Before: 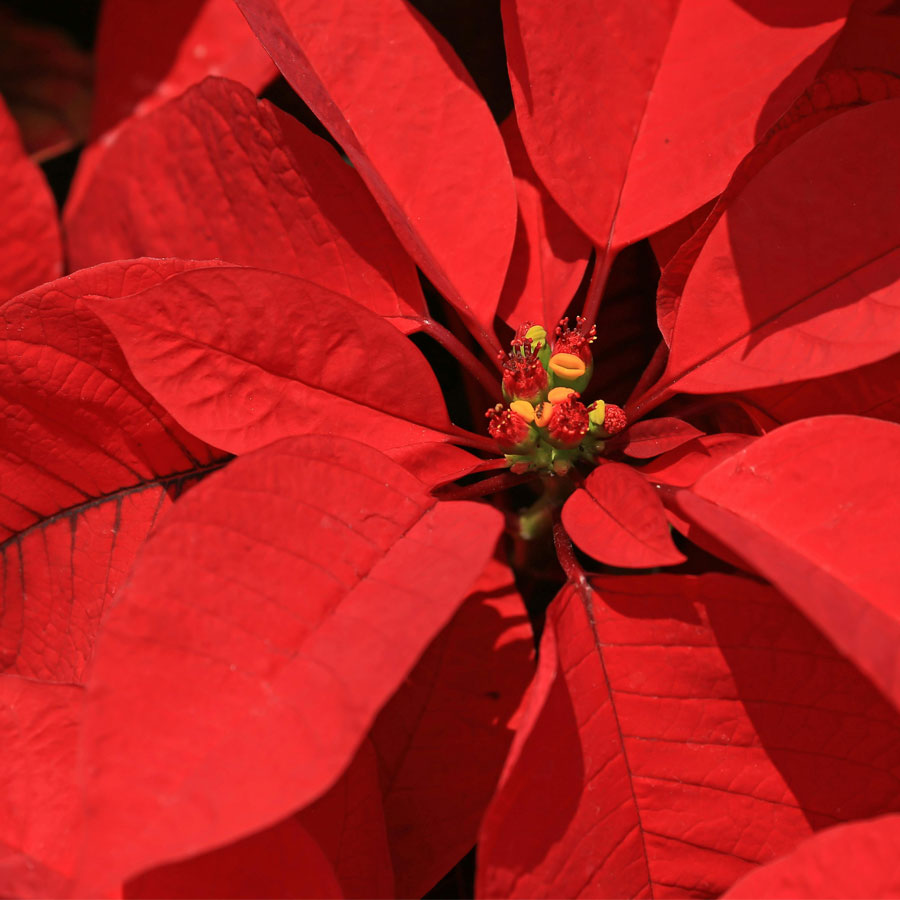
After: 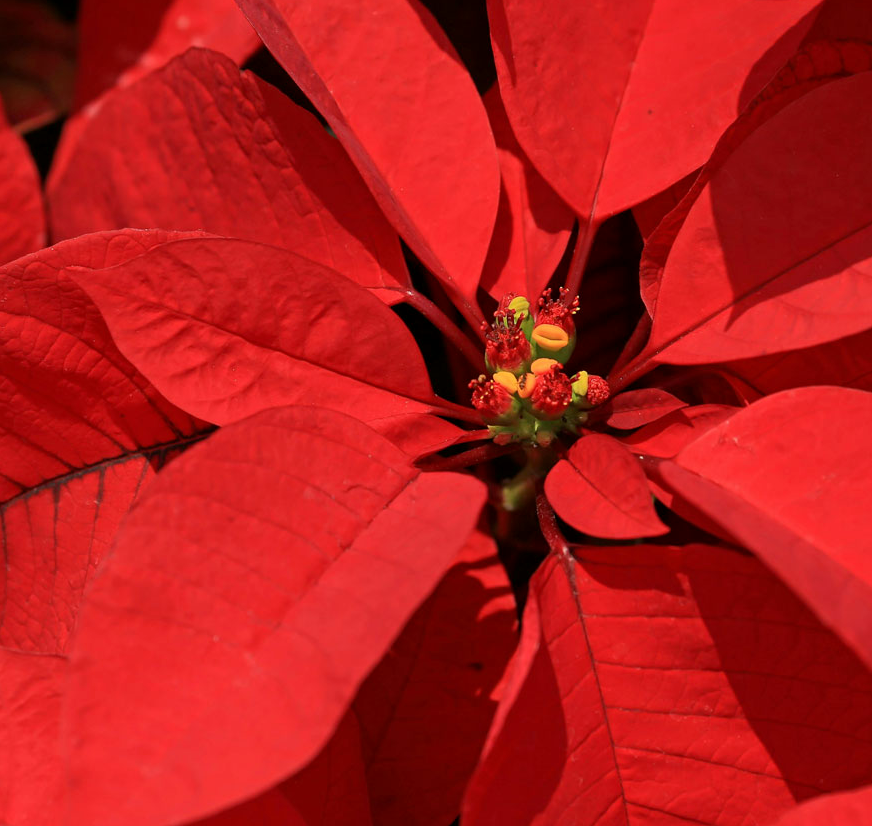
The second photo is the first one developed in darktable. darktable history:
exposure: black level correction 0.001, compensate highlight preservation false
crop: left 1.964%, top 3.251%, right 1.122%, bottom 4.933%
